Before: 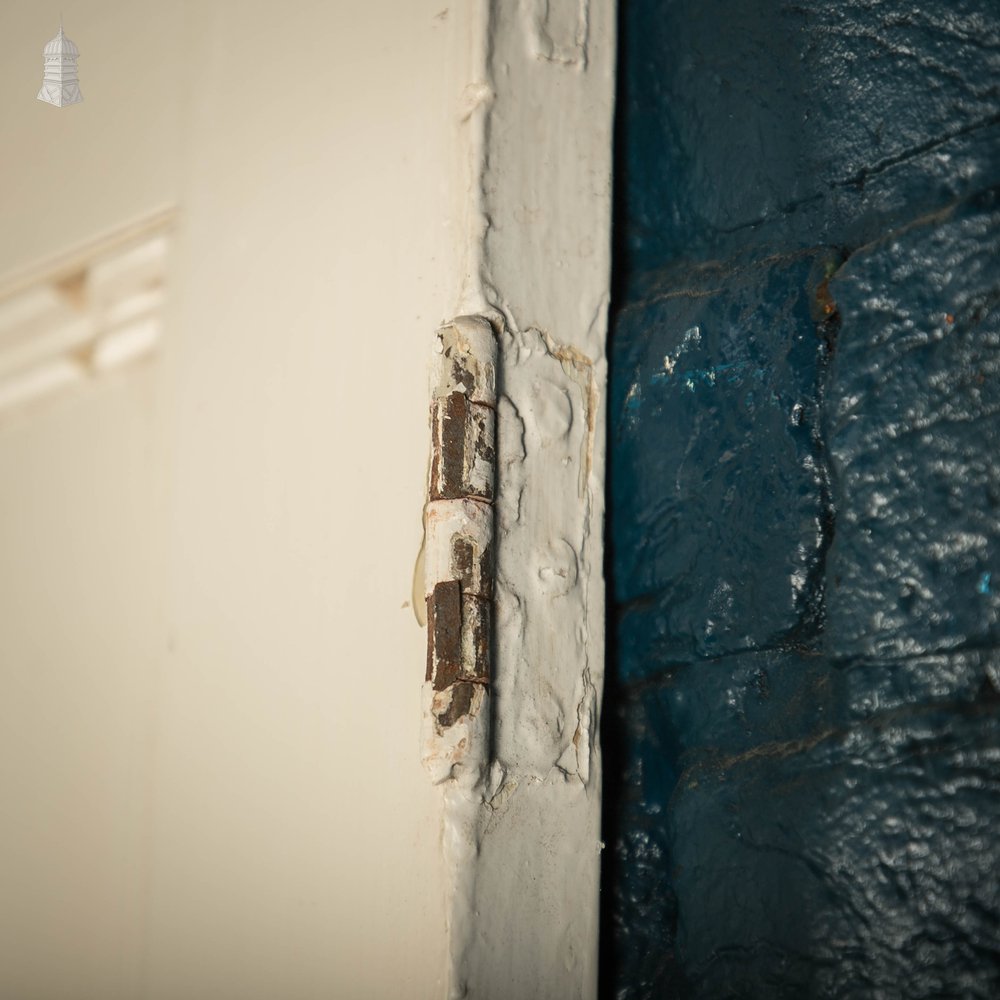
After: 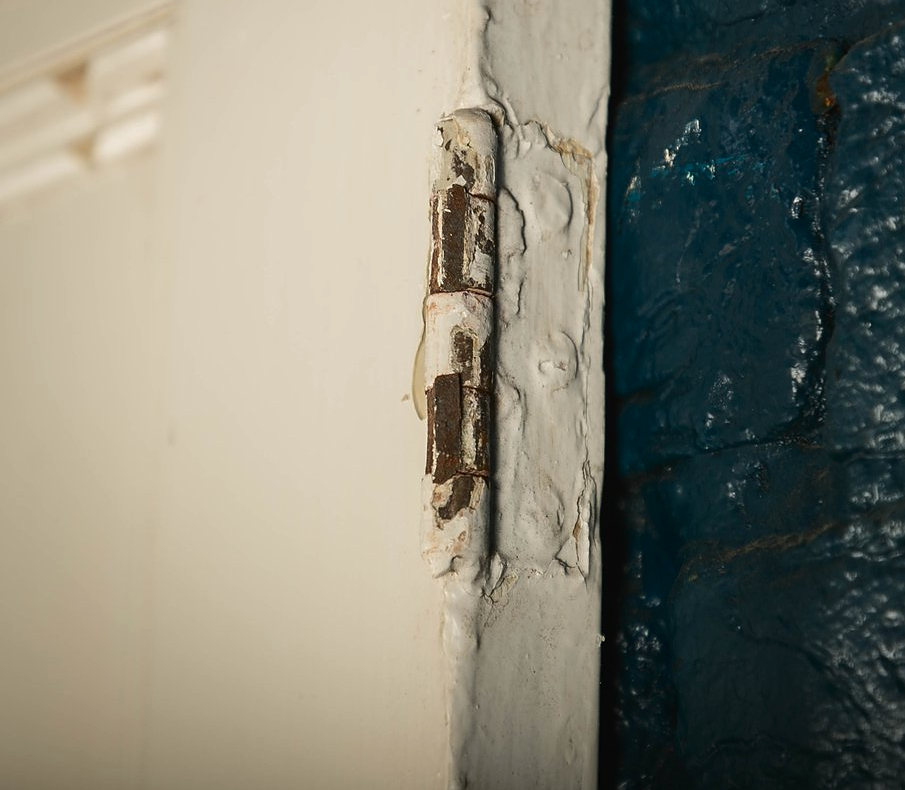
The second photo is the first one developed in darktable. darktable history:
sharpen: radius 1.015
tone curve: curves: ch0 [(0, 0) (0.003, 0.019) (0.011, 0.022) (0.025, 0.027) (0.044, 0.037) (0.069, 0.049) (0.1, 0.066) (0.136, 0.091) (0.177, 0.125) (0.224, 0.159) (0.277, 0.206) (0.335, 0.266) (0.399, 0.332) (0.468, 0.411) (0.543, 0.492) (0.623, 0.577) (0.709, 0.668) (0.801, 0.767) (0.898, 0.869) (1, 1)], color space Lab, independent channels, preserve colors none
crop: top 20.739%, right 9.469%, bottom 0.26%
